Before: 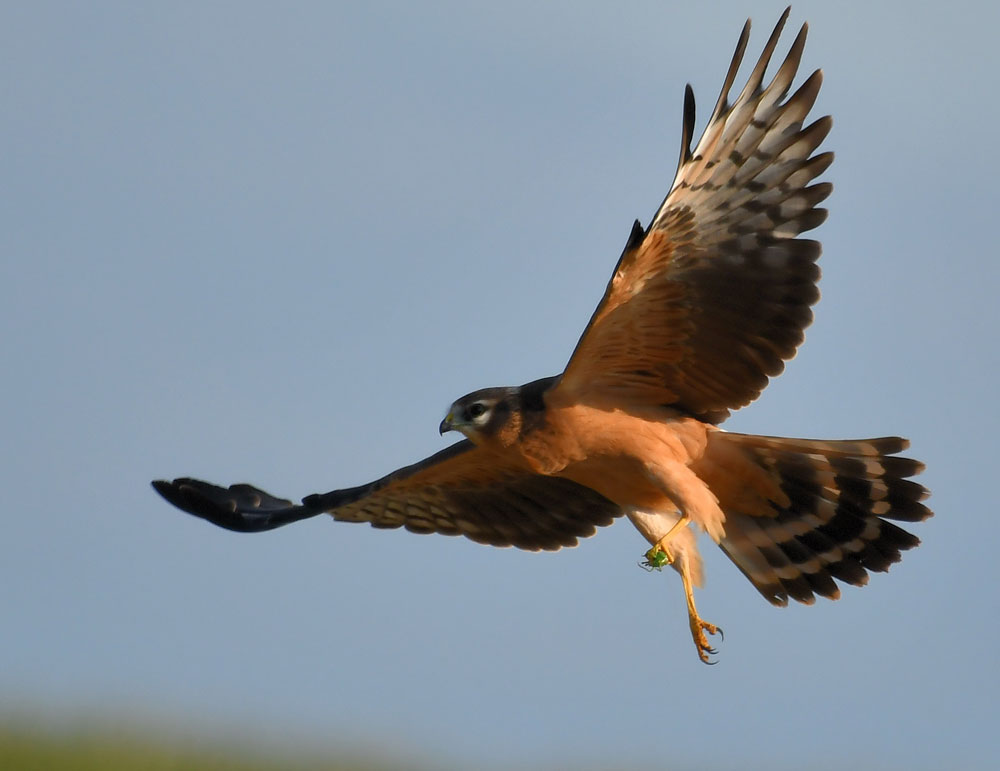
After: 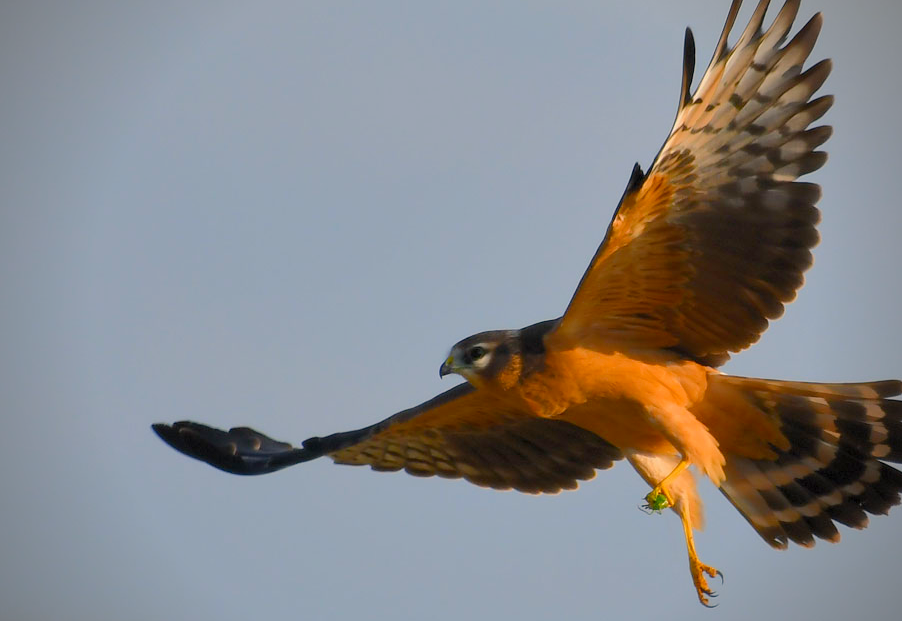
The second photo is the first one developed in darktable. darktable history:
crop: top 7.472%, right 9.782%, bottom 11.935%
tone equalizer: edges refinement/feathering 500, mask exposure compensation -1.57 EV, preserve details no
vignetting: on, module defaults
color balance rgb: highlights gain › chroma 2.84%, highlights gain › hue 61.58°, perceptual saturation grading › global saturation 24.87%, perceptual brilliance grading › mid-tones 9.61%, perceptual brilliance grading › shadows 14.189%, contrast -10.6%
exposure: compensate exposure bias true, compensate highlight preservation false
